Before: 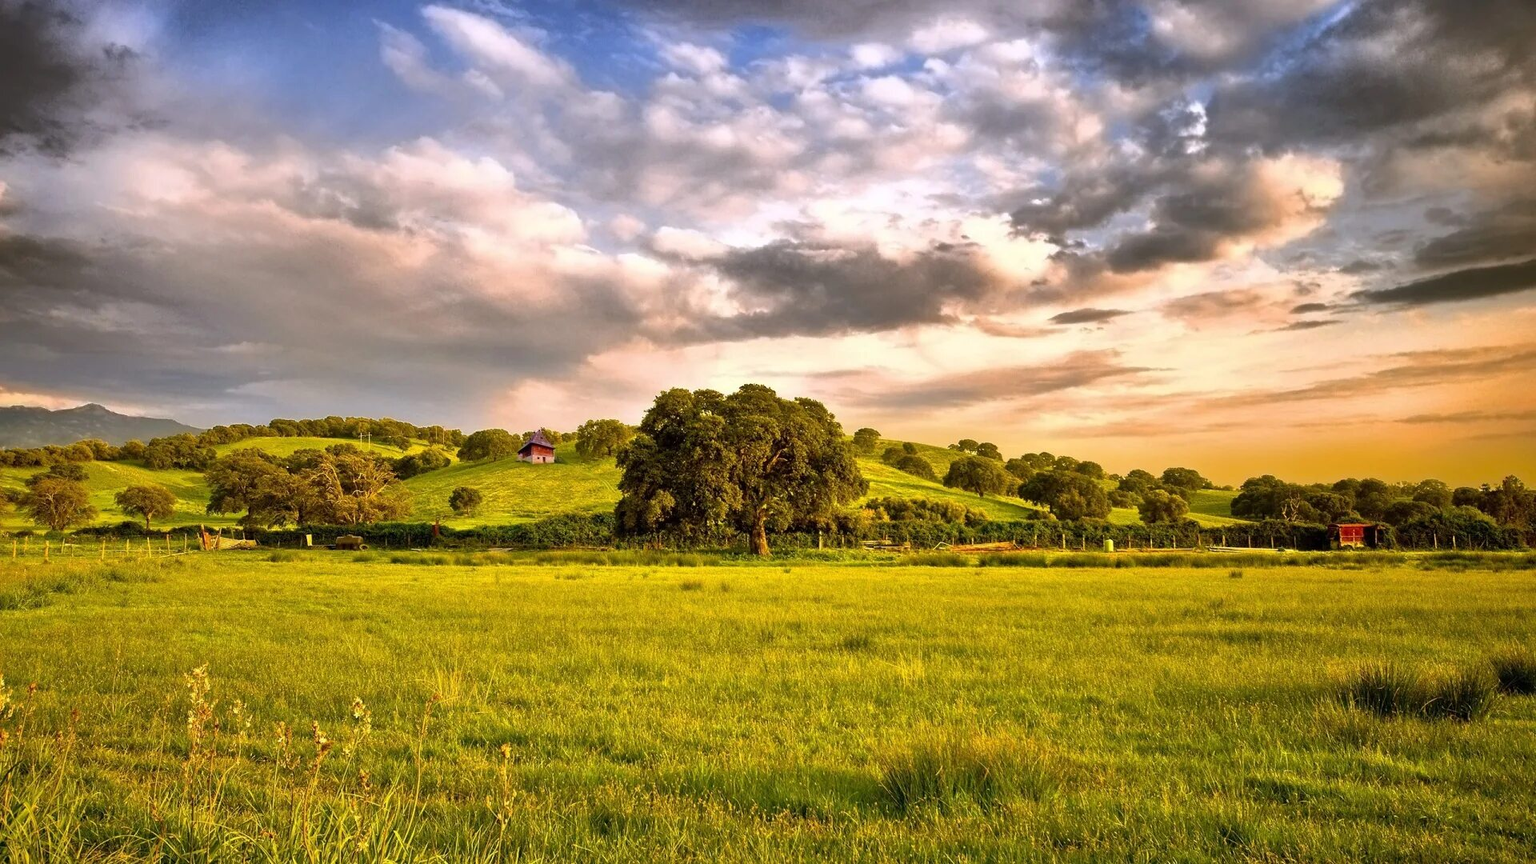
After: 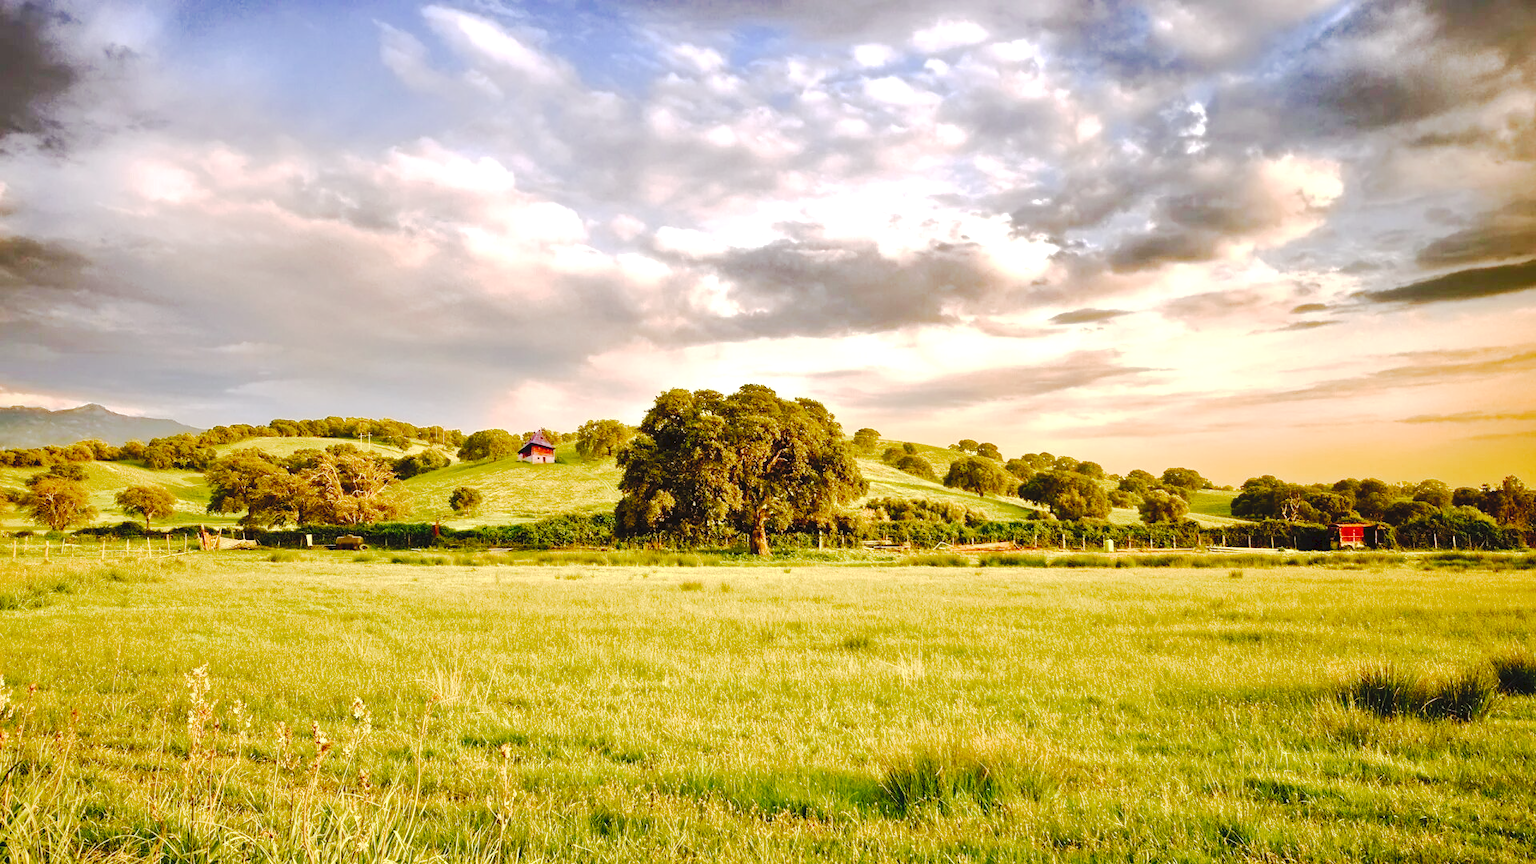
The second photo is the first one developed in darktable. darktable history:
tone curve: curves: ch0 [(0, 0) (0.003, 0.058) (0.011, 0.059) (0.025, 0.061) (0.044, 0.067) (0.069, 0.084) (0.1, 0.102) (0.136, 0.124) (0.177, 0.171) (0.224, 0.246) (0.277, 0.324) (0.335, 0.411) (0.399, 0.509) (0.468, 0.605) (0.543, 0.688) (0.623, 0.738) (0.709, 0.798) (0.801, 0.852) (0.898, 0.911) (1, 1)], preserve colors none
color balance rgb: perceptual saturation grading › global saturation 20%, perceptual saturation grading › highlights -50%, perceptual saturation grading › shadows 30%, perceptual brilliance grading › global brilliance 10%, perceptual brilliance grading › shadows 15%
